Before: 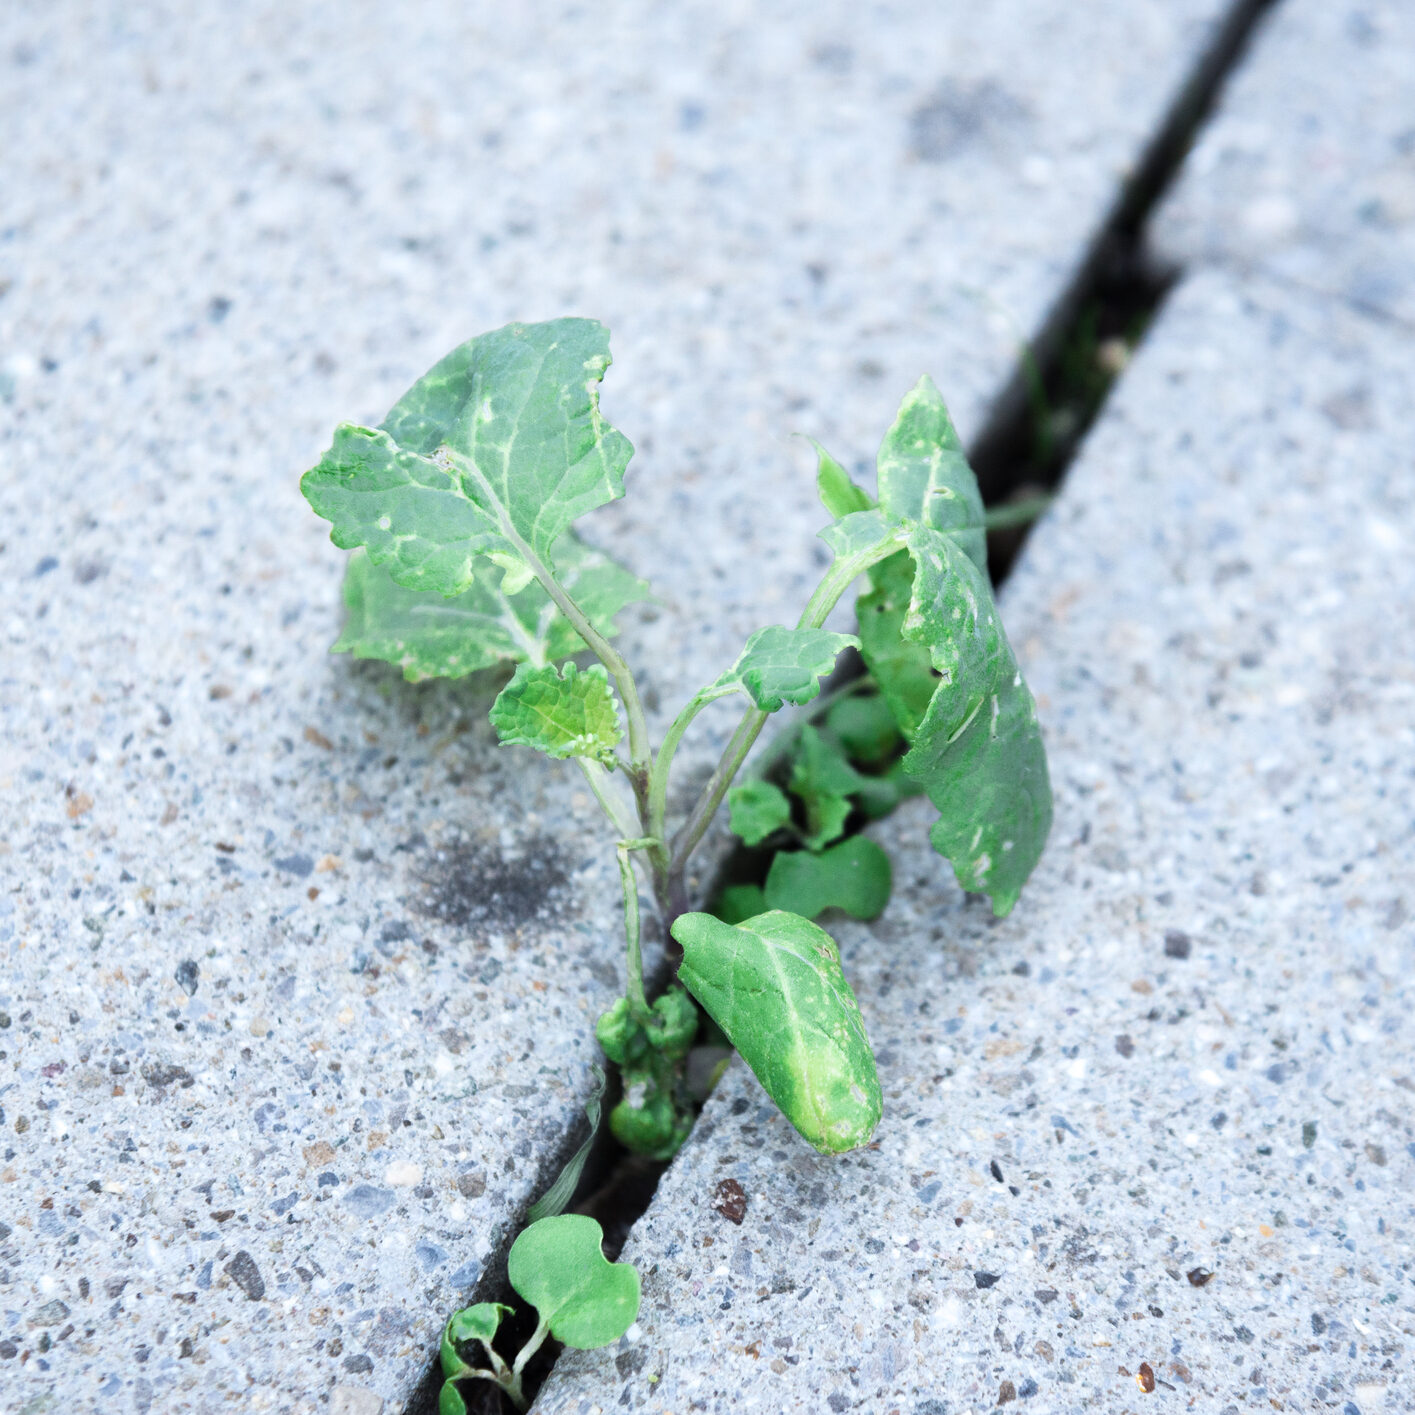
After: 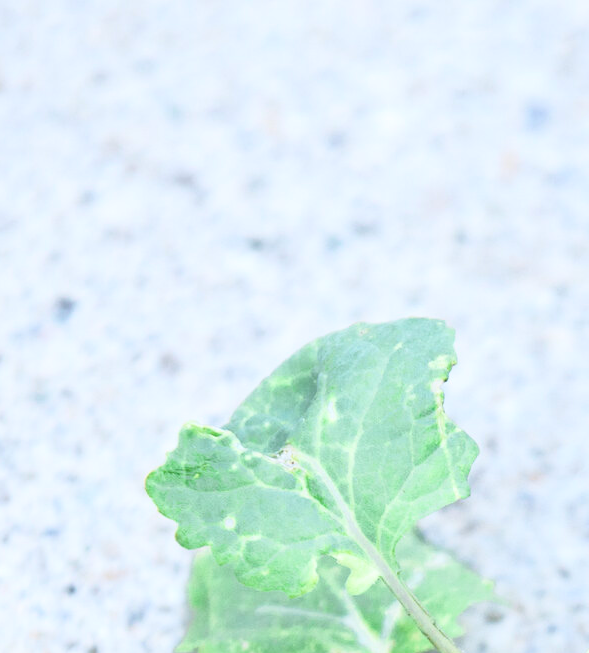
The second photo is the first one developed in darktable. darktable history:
tone curve: curves: ch0 [(0, 0) (0.003, 0.156) (0.011, 0.156) (0.025, 0.161) (0.044, 0.164) (0.069, 0.178) (0.1, 0.201) (0.136, 0.229) (0.177, 0.263) (0.224, 0.301) (0.277, 0.355) (0.335, 0.415) (0.399, 0.48) (0.468, 0.561) (0.543, 0.647) (0.623, 0.735) (0.709, 0.819) (0.801, 0.893) (0.898, 0.953) (1, 1)], color space Lab, independent channels, preserve colors none
crop and rotate: left 10.99%, top 0.057%, right 47.365%, bottom 53.745%
